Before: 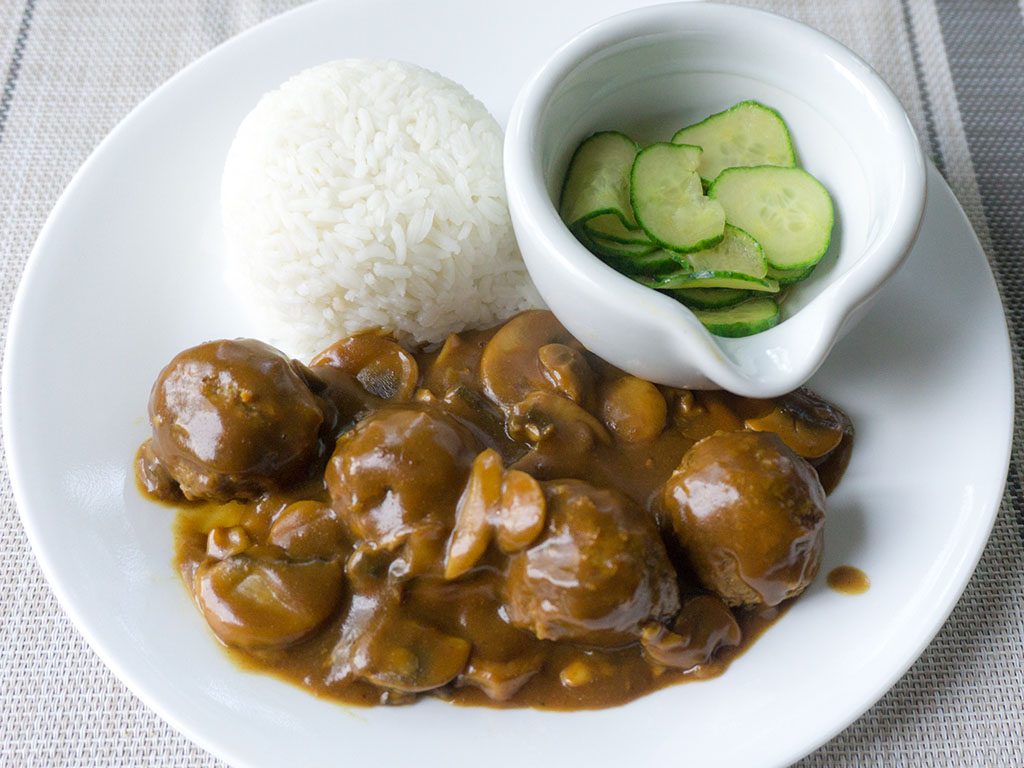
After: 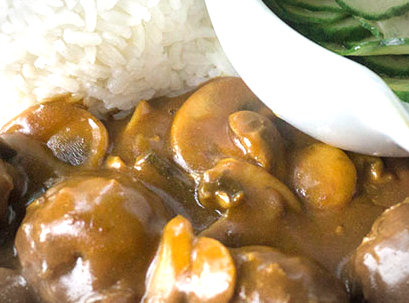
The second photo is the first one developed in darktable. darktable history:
exposure: black level correction 0, exposure 1.199 EV, compensate highlight preservation false
crop: left 30.32%, top 30.408%, right 29.734%, bottom 30.073%
vignetting: automatic ratio true, unbound false
